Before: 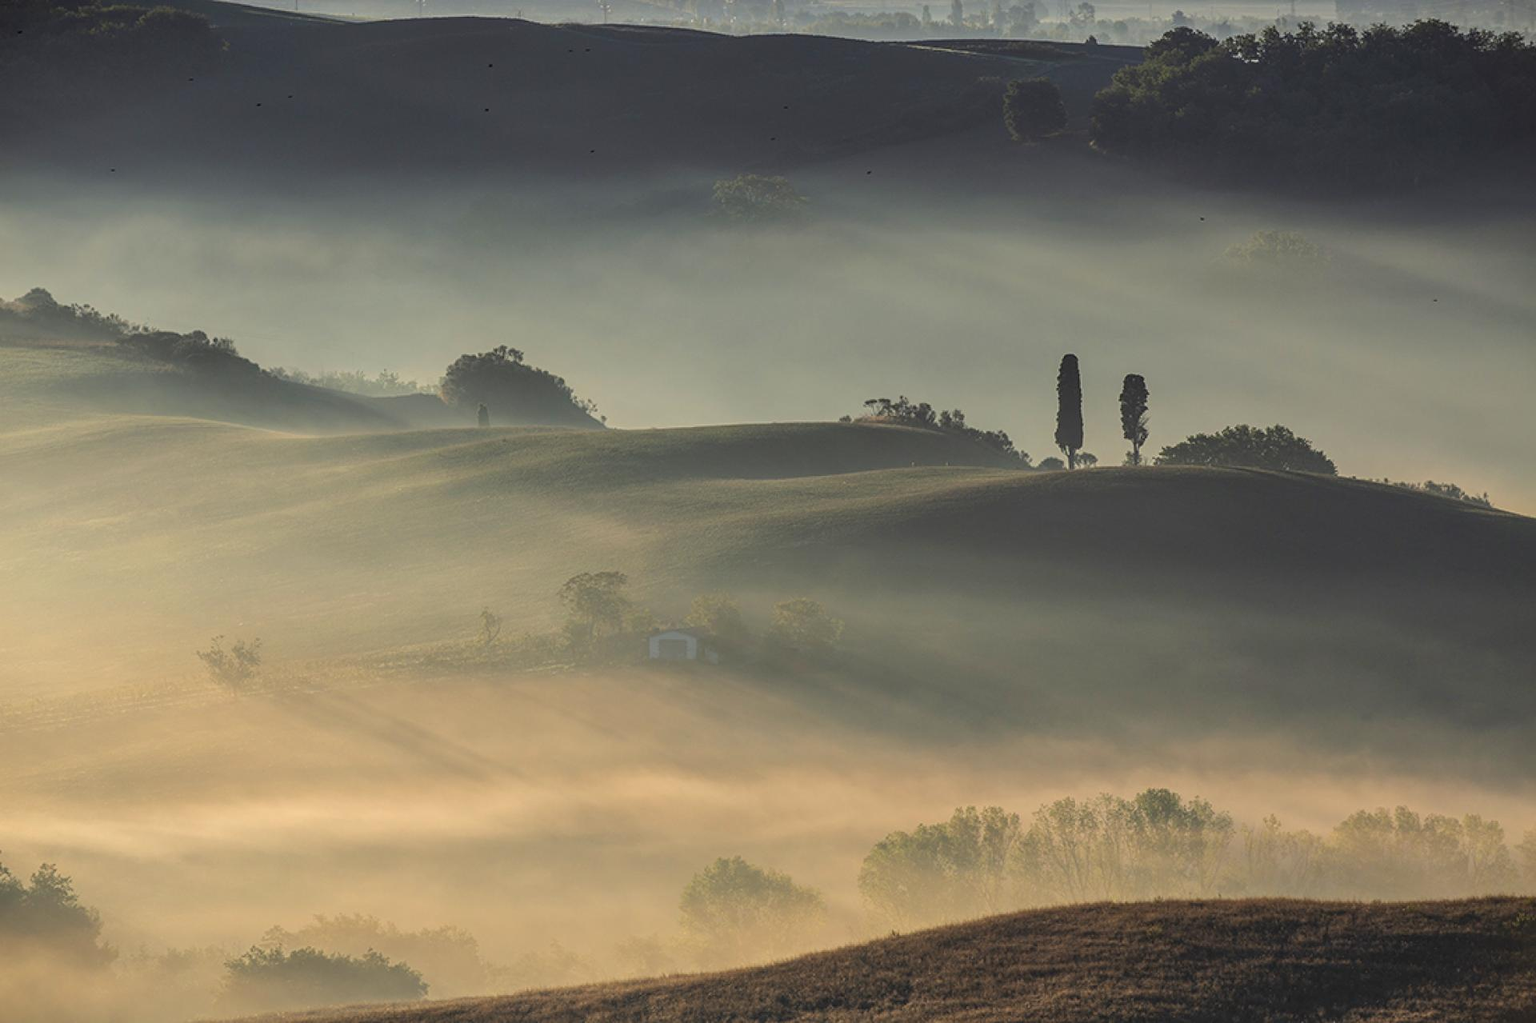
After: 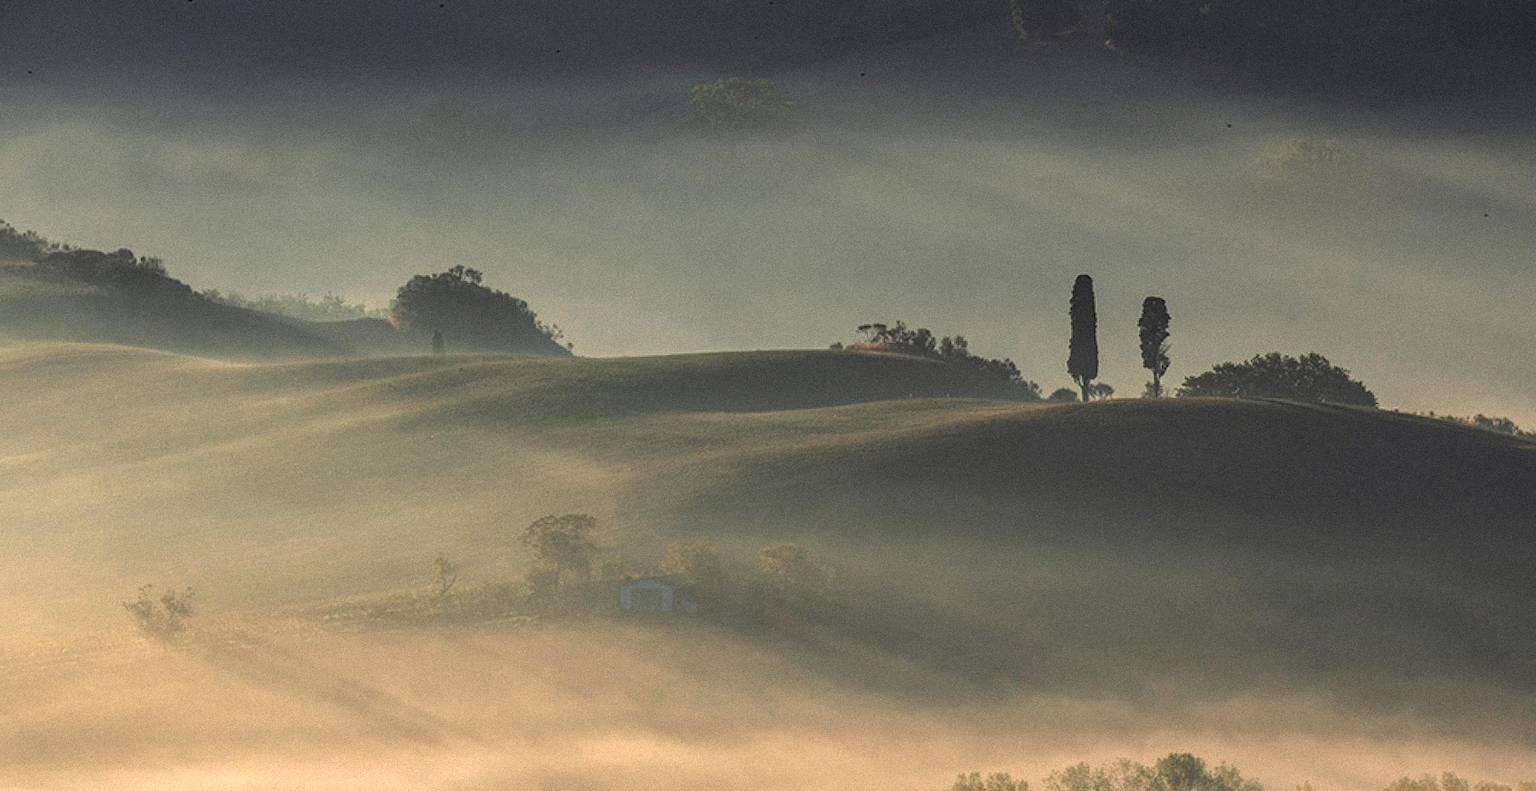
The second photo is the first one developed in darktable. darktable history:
crop: left 5.596%, top 10.314%, right 3.534%, bottom 19.395%
grain: mid-tones bias 0%
shadows and highlights: radius 121.13, shadows 21.4, white point adjustment -9.72, highlights -14.39, soften with gaussian
color zones: curves: ch0 [(0.018, 0.548) (0.197, 0.654) (0.425, 0.447) (0.605, 0.658) (0.732, 0.579)]; ch1 [(0.105, 0.531) (0.224, 0.531) (0.386, 0.39) (0.618, 0.456) (0.732, 0.456) (0.956, 0.421)]; ch2 [(0.039, 0.583) (0.215, 0.465) (0.399, 0.544) (0.465, 0.548) (0.614, 0.447) (0.724, 0.43) (0.882, 0.623) (0.956, 0.632)]
